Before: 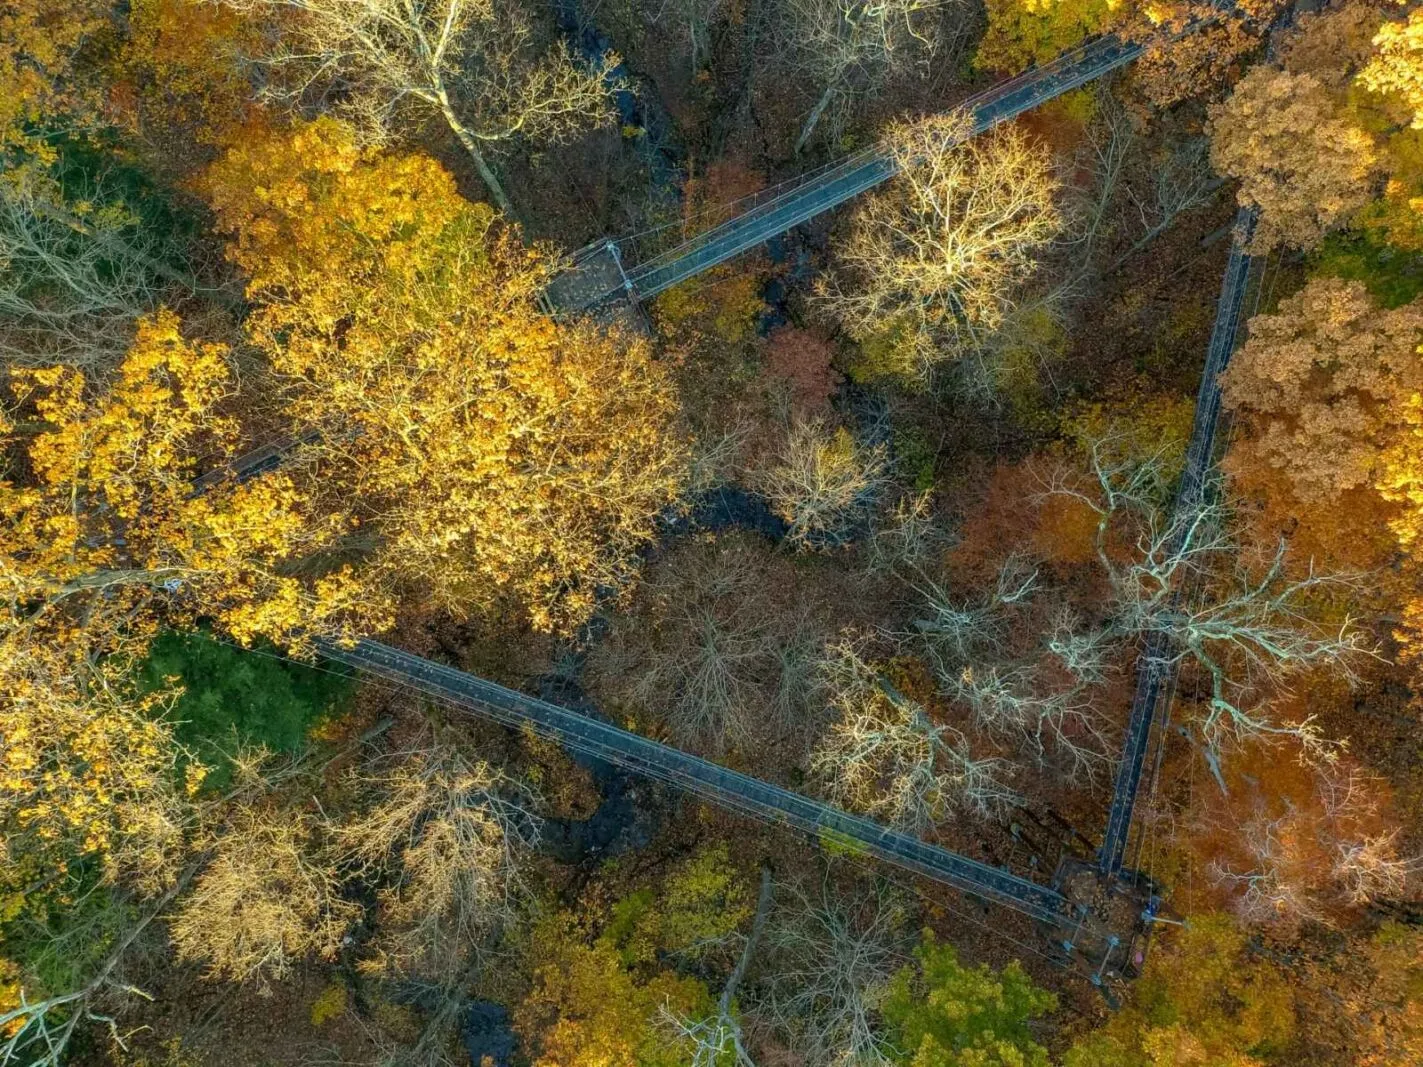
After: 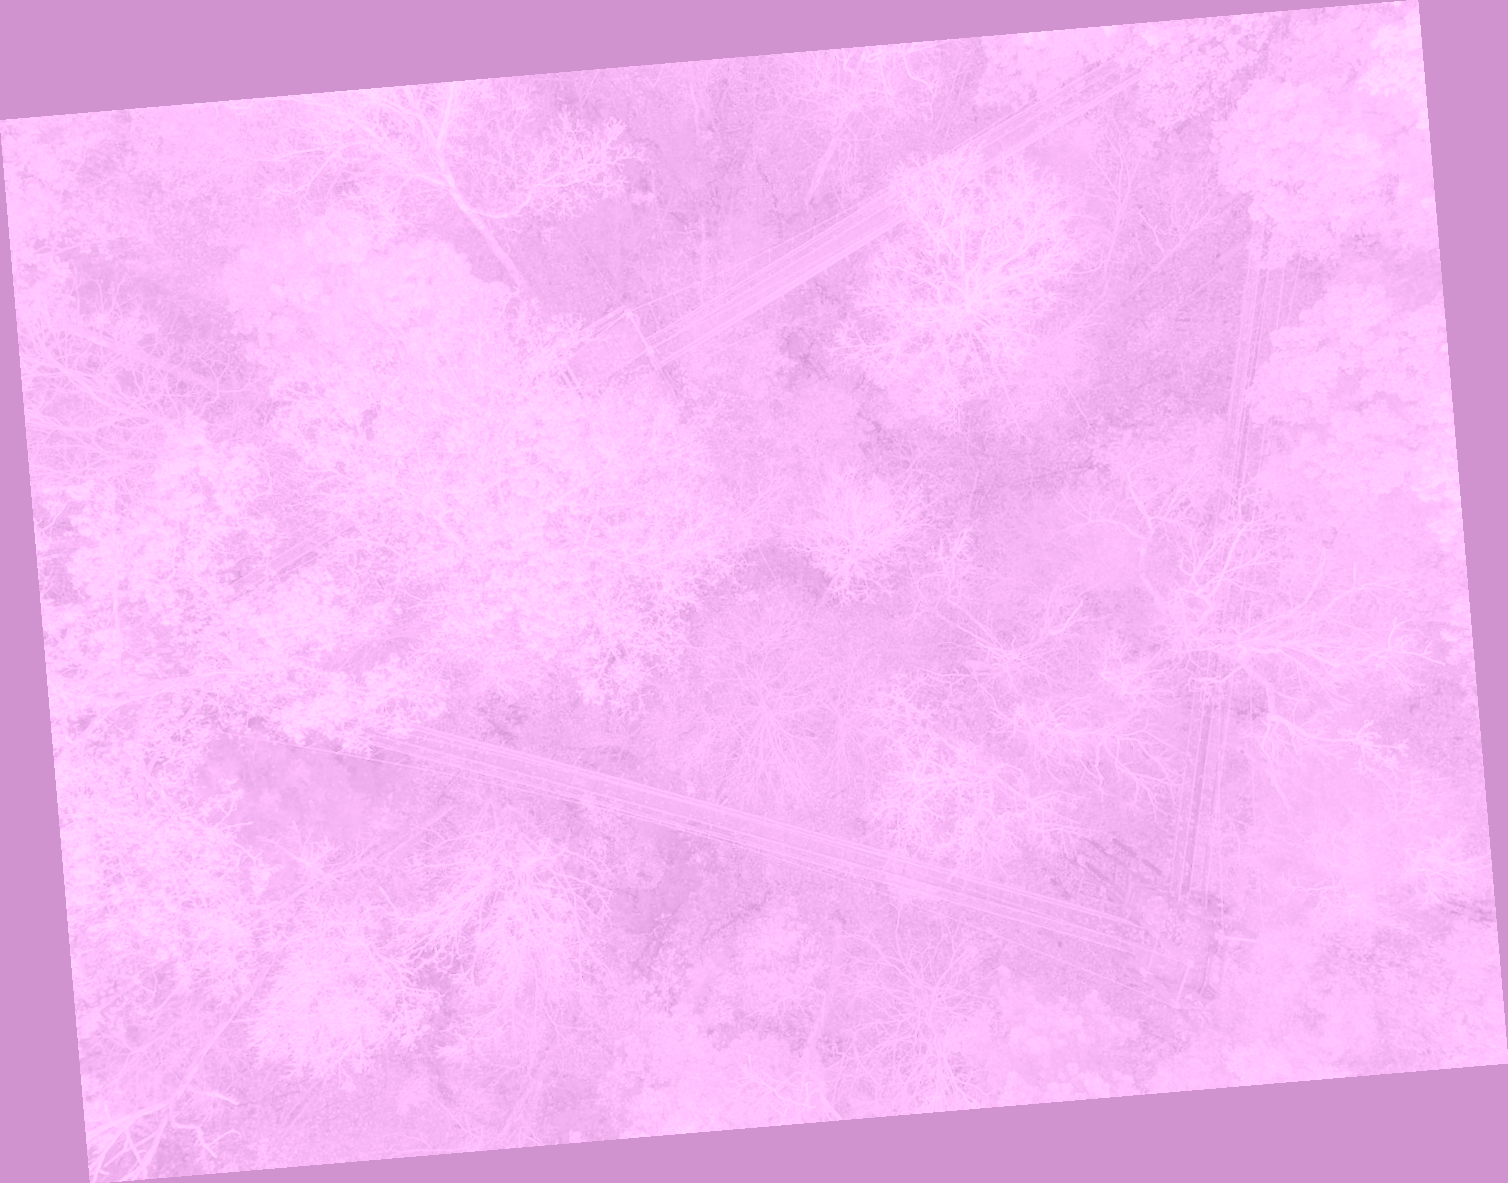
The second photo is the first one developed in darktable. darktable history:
colorize: hue 331.2°, saturation 75%, source mix 30.28%, lightness 70.52%, version 1
contrast brightness saturation: brightness 0.18, saturation -0.5
color balance rgb: contrast -30%
rotate and perspective: rotation -4.86°, automatic cropping off
